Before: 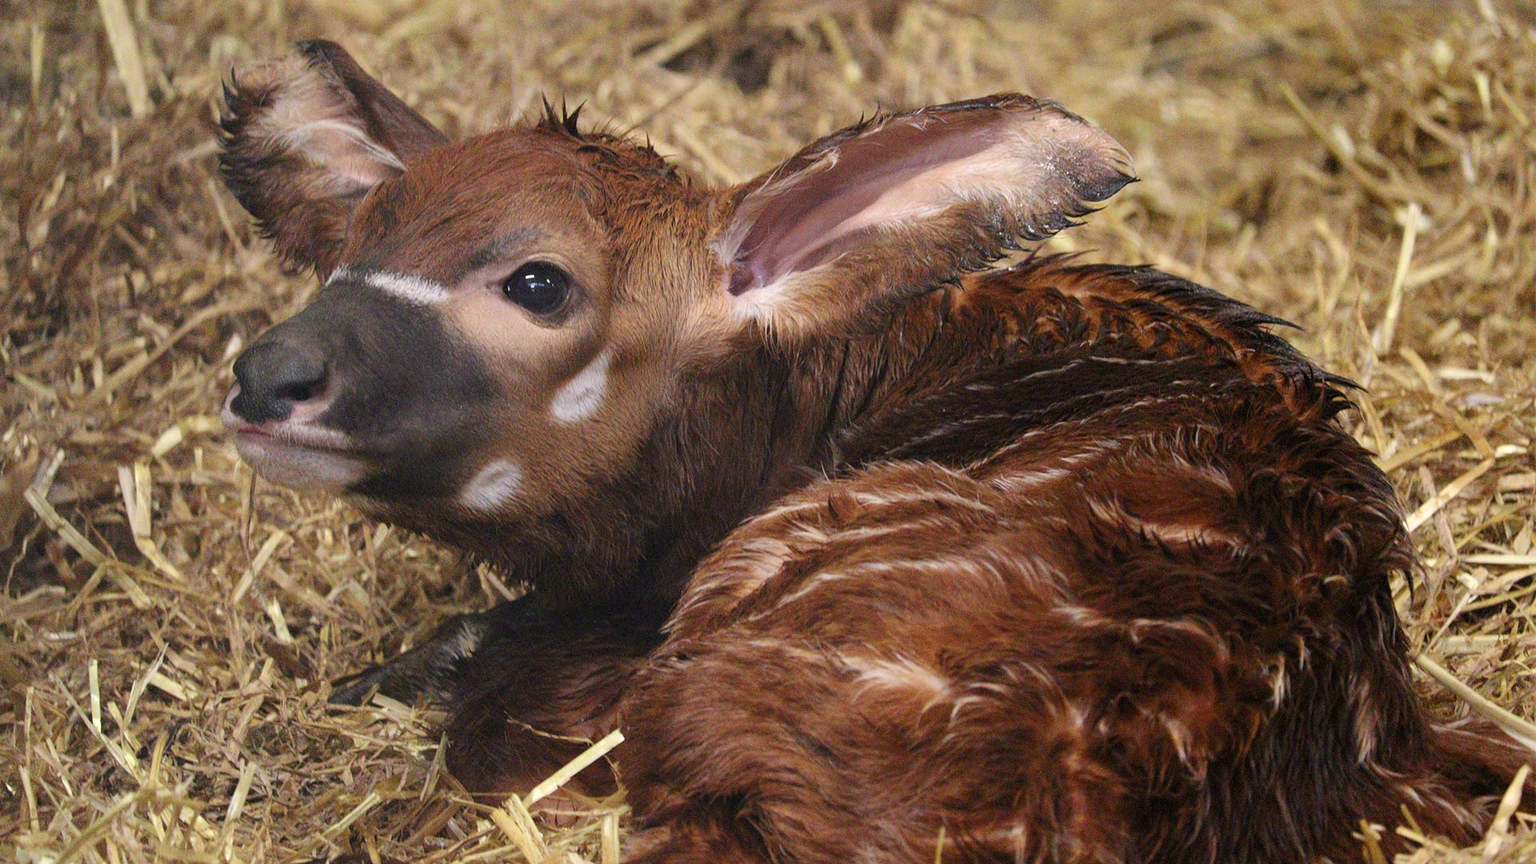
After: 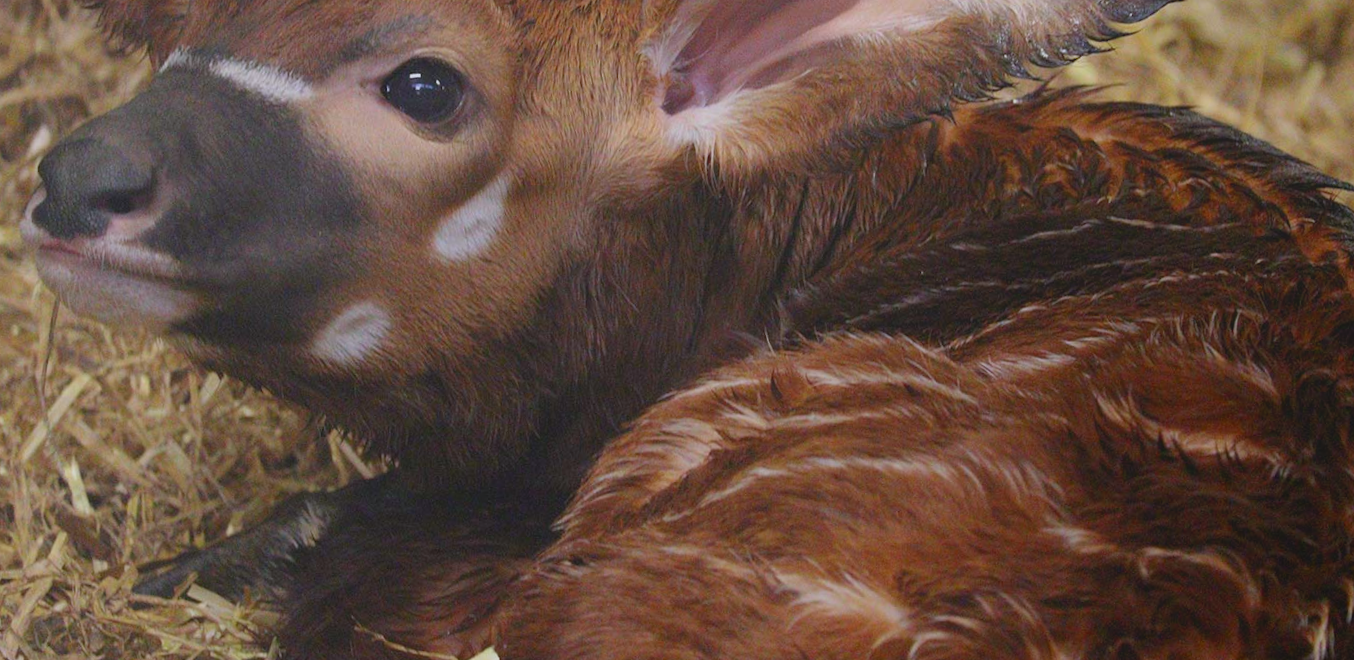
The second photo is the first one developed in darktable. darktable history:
local contrast: detail 70%
crop and rotate: angle -3.37°, left 9.79%, top 20.73%, right 12.42%, bottom 11.82%
white balance: red 0.976, blue 1.04
